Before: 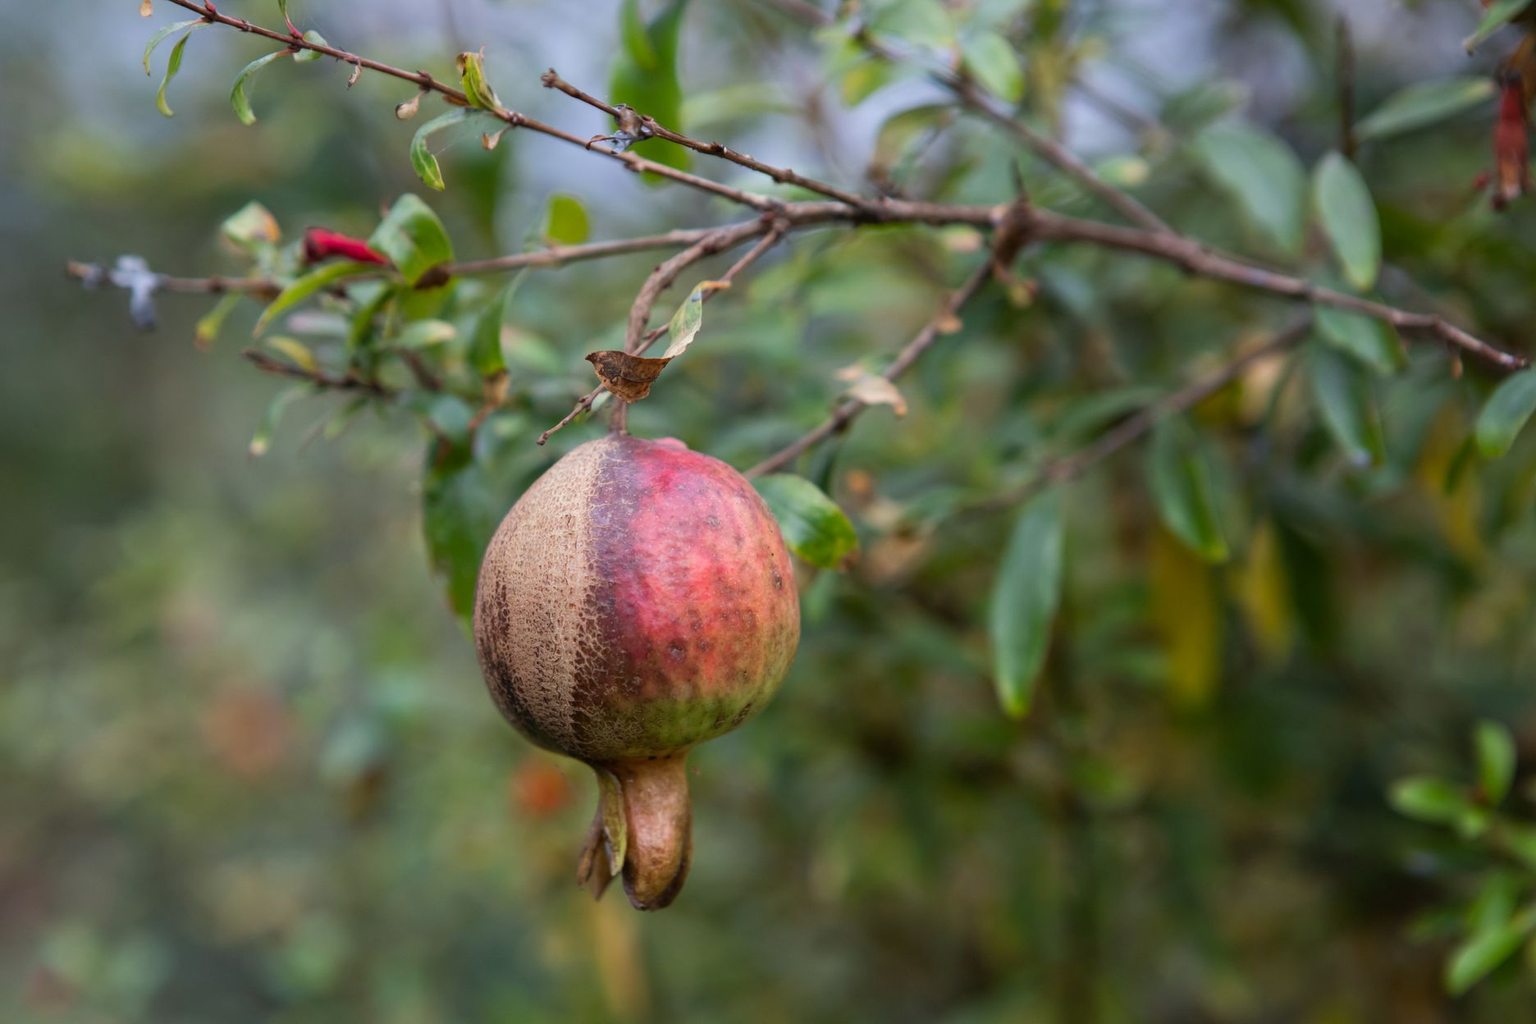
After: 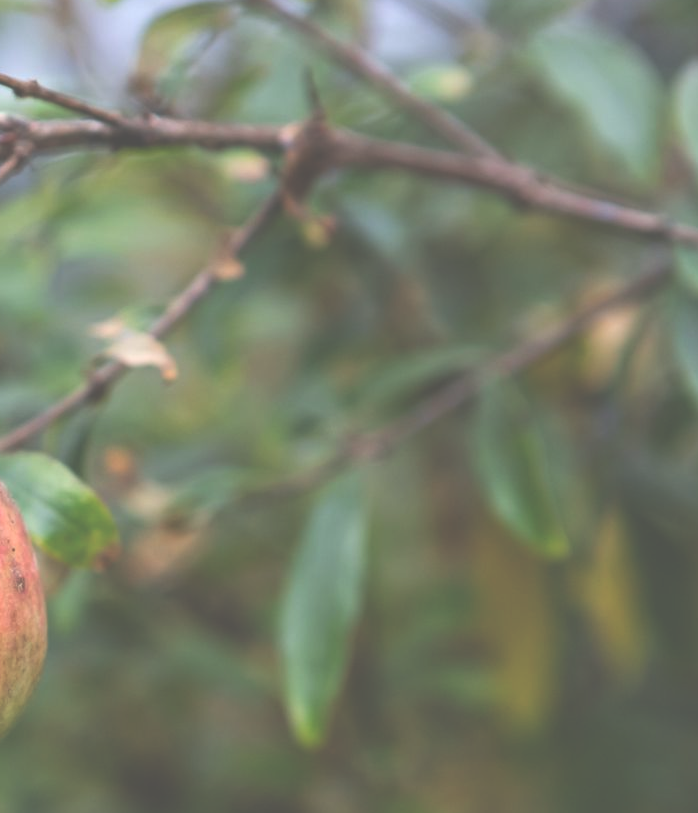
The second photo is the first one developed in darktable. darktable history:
crop and rotate: left 49.591%, top 10.112%, right 13.075%, bottom 24.674%
exposure: black level correction -0.064, exposure -0.05 EV, compensate exposure bias true, compensate highlight preservation false
